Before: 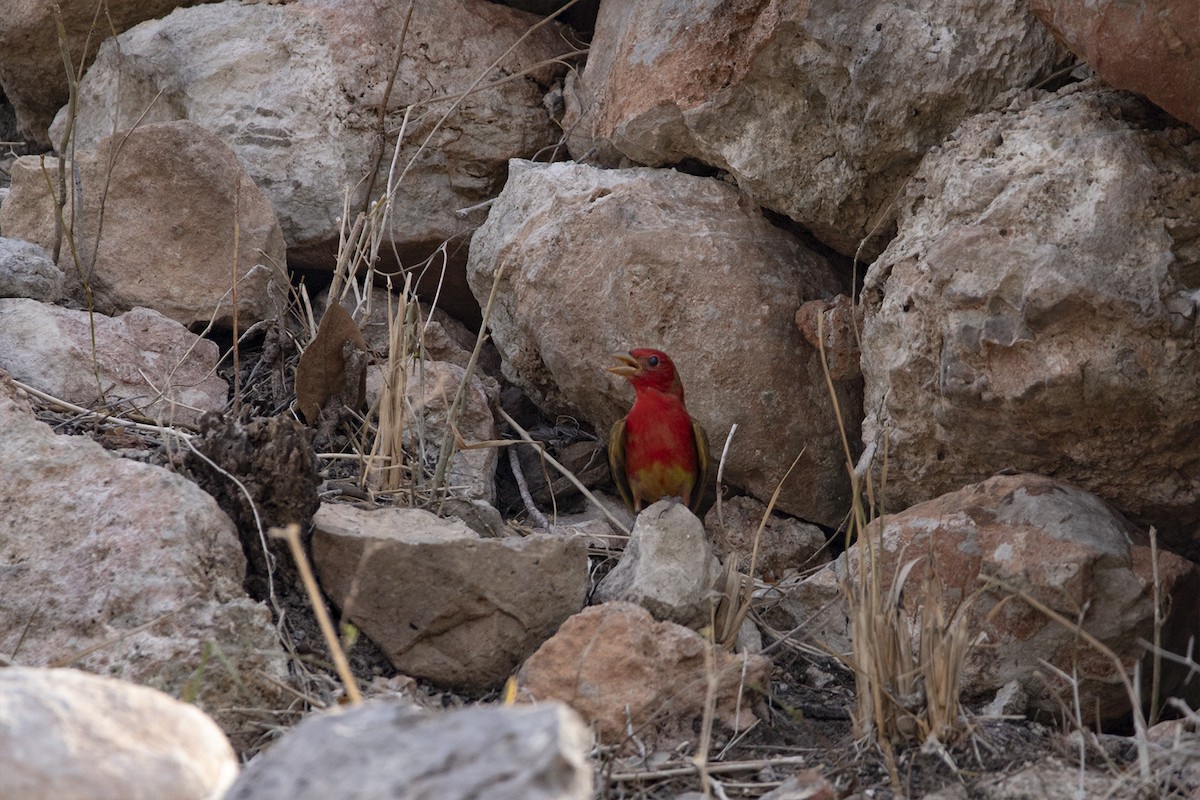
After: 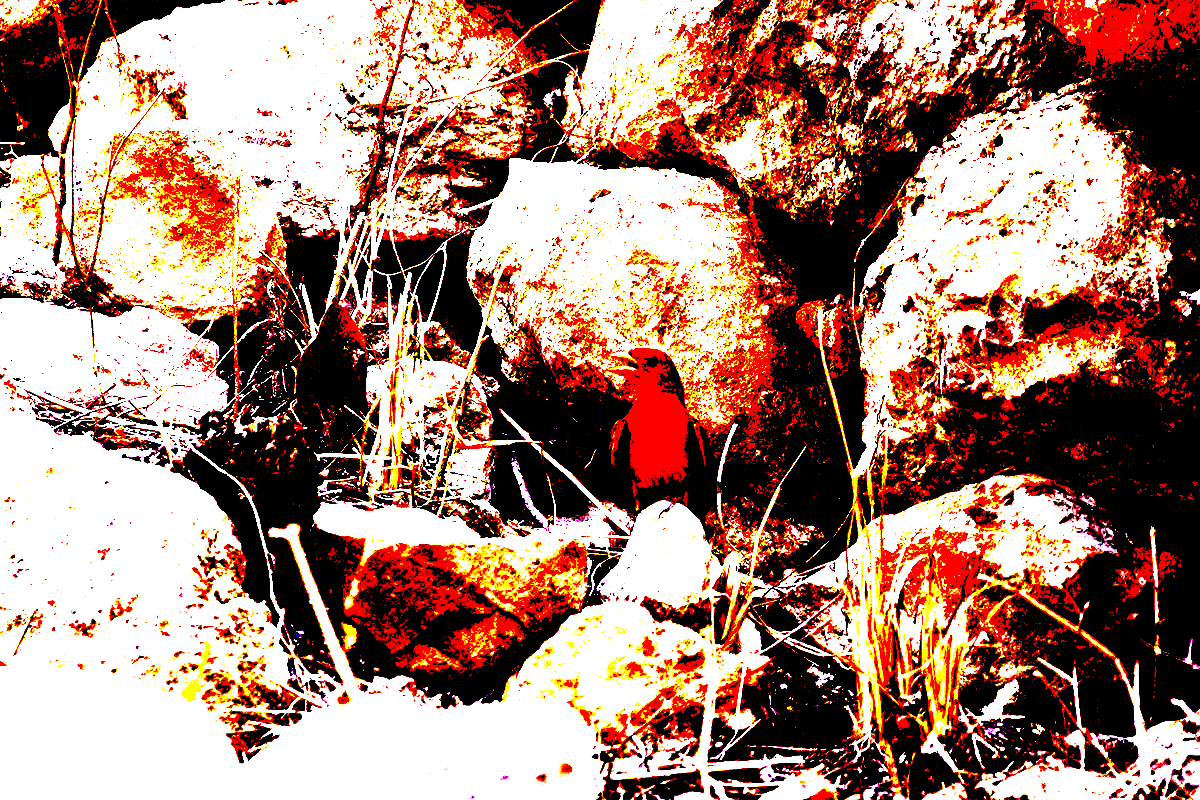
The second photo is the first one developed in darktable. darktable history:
exposure: black level correction 0.099, exposure 3.068 EV, compensate highlight preservation false
